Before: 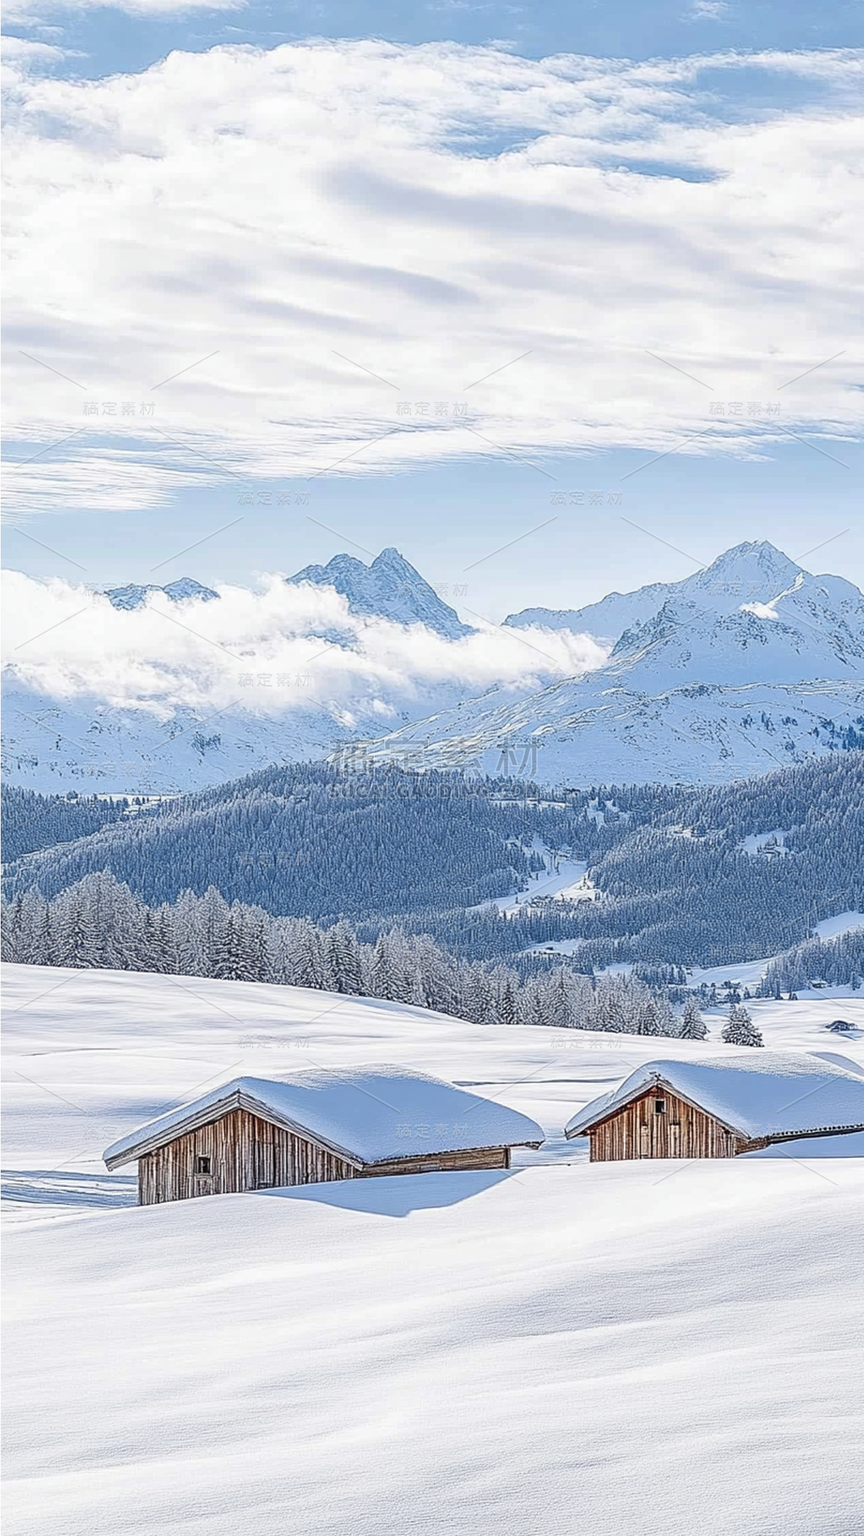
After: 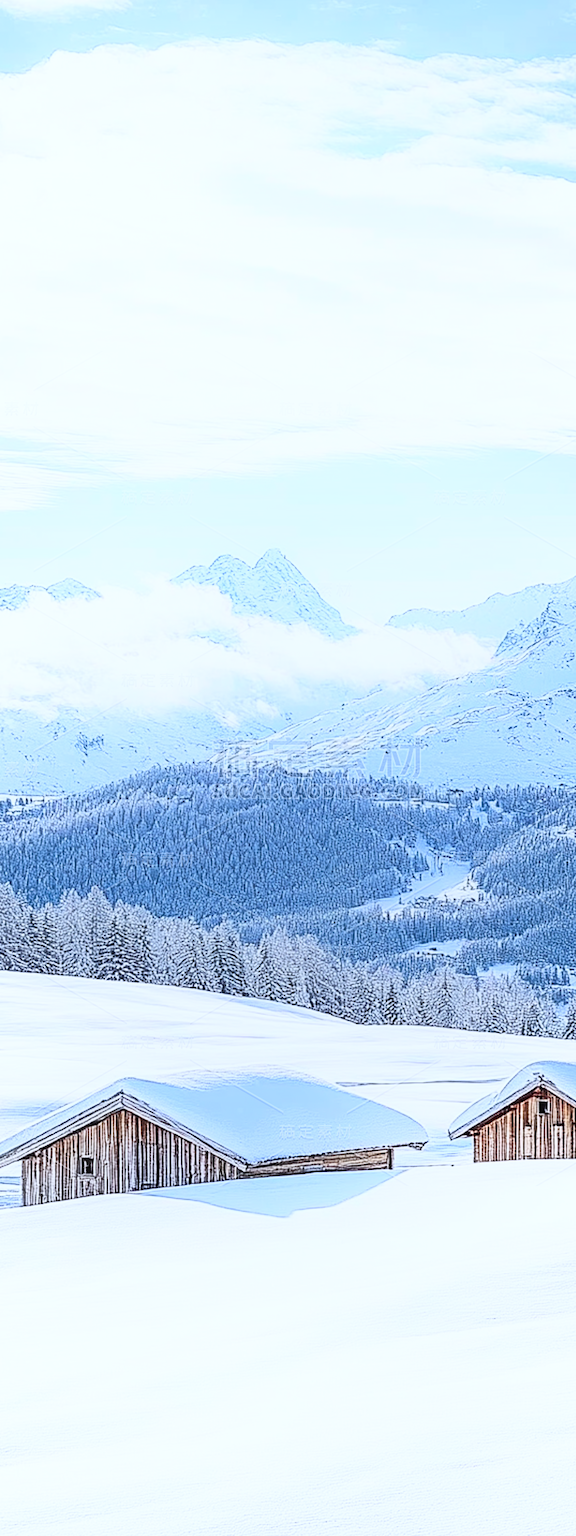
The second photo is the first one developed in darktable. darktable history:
contrast equalizer: y [[0.5, 0.486, 0.447, 0.446, 0.489, 0.5], [0.5 ×6], [0.5 ×6], [0 ×6], [0 ×6]]
shadows and highlights: shadows -62.32, white point adjustment -5.22, highlights 61.59
color calibration: x 0.37, y 0.382, temperature 4313.32 K
tone curve: curves: ch0 [(0, 0) (0.004, 0.001) (0.133, 0.112) (0.325, 0.362) (0.832, 0.893) (1, 1)], color space Lab, linked channels, preserve colors none
crop and rotate: left 13.537%, right 19.796%
